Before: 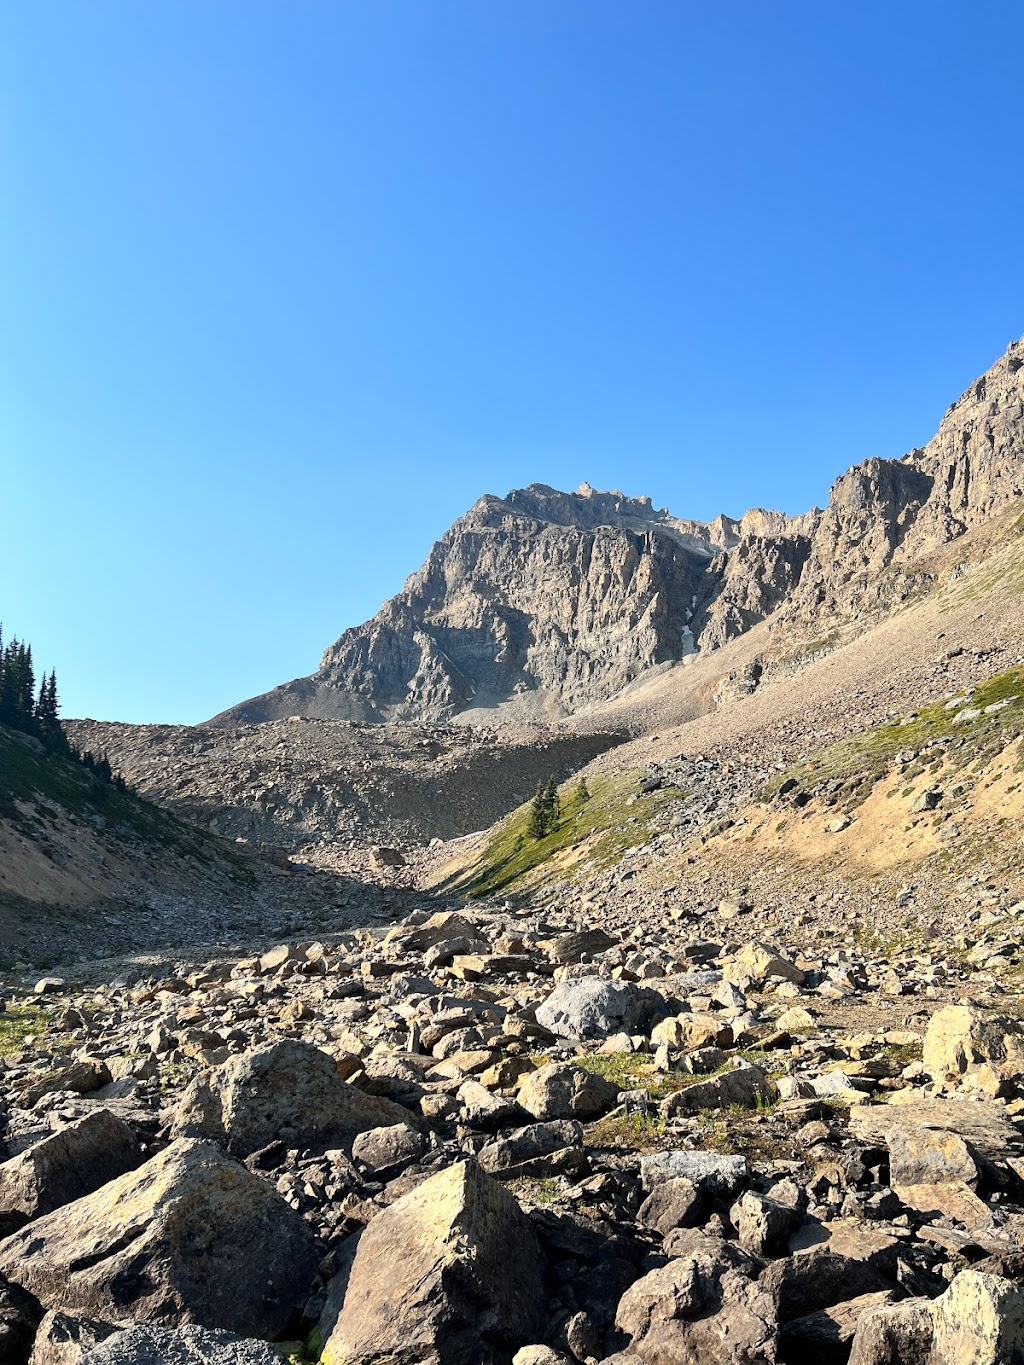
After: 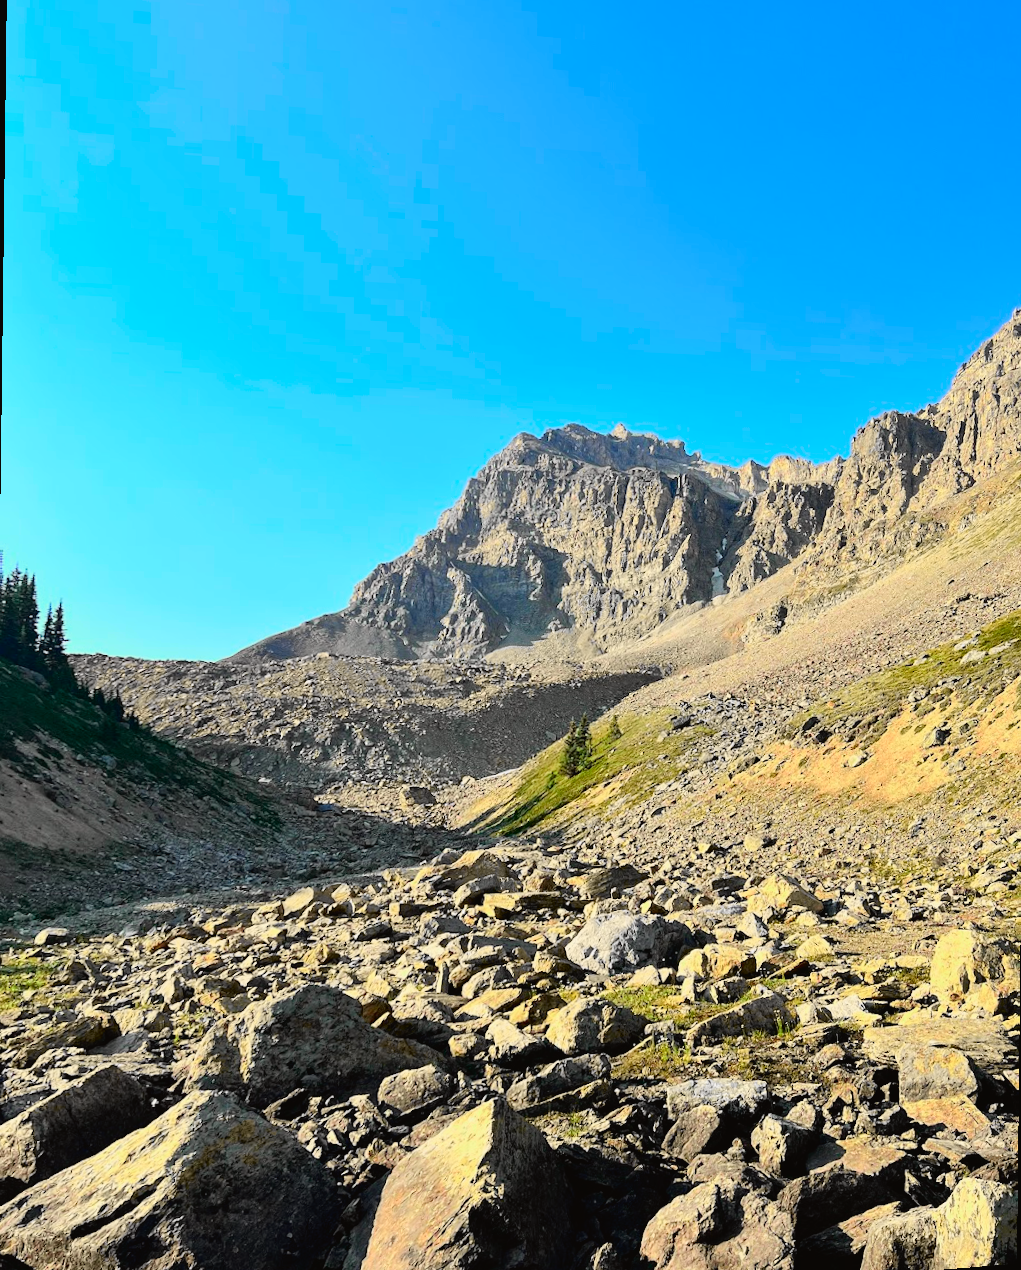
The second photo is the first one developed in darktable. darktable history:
tone curve: curves: ch0 [(0, 0.019) (0.066, 0.043) (0.189, 0.182) (0.368, 0.407) (0.501, 0.564) (0.677, 0.729) (0.851, 0.861) (0.997, 0.959)]; ch1 [(0, 0) (0.187, 0.121) (0.388, 0.346) (0.437, 0.409) (0.474, 0.472) (0.499, 0.501) (0.514, 0.507) (0.548, 0.557) (0.653, 0.663) (0.812, 0.856) (1, 1)]; ch2 [(0, 0) (0.246, 0.214) (0.421, 0.427) (0.459, 0.484) (0.5, 0.504) (0.518, 0.516) (0.529, 0.548) (0.56, 0.576) (0.607, 0.63) (0.744, 0.734) (0.867, 0.821) (0.993, 0.889)], color space Lab, independent channels, preserve colors none
tone equalizer: on, module defaults
color balance rgb: perceptual saturation grading › global saturation 20%, global vibrance 20%
rotate and perspective: rotation 0.679°, lens shift (horizontal) 0.136, crop left 0.009, crop right 0.991, crop top 0.078, crop bottom 0.95
